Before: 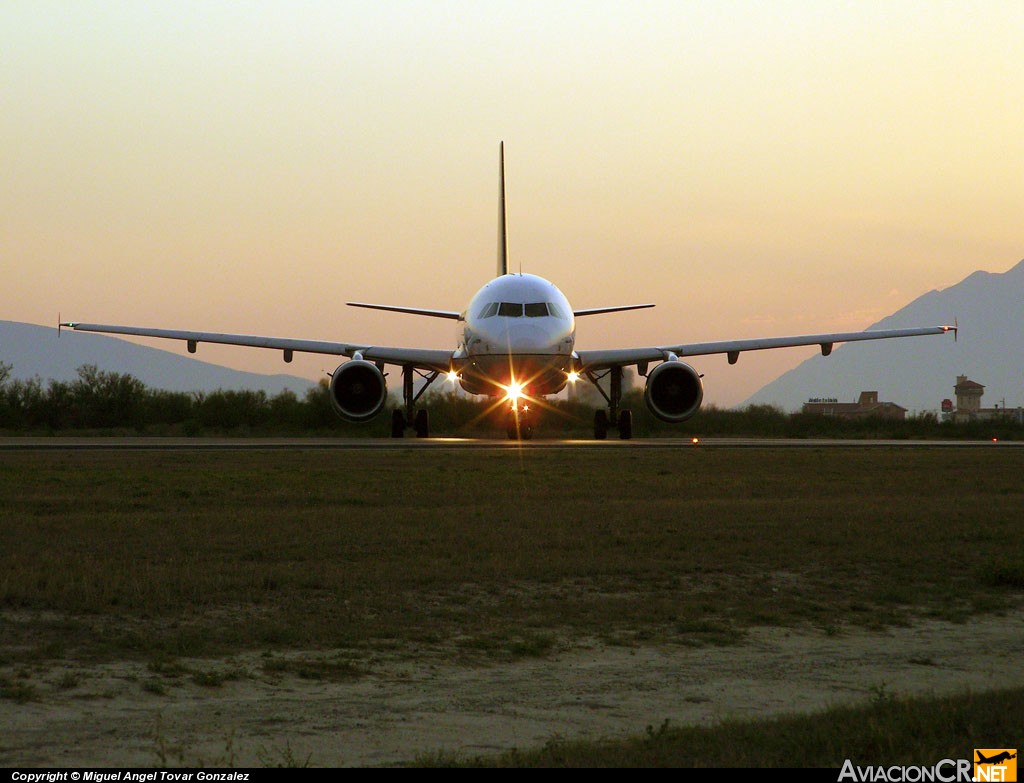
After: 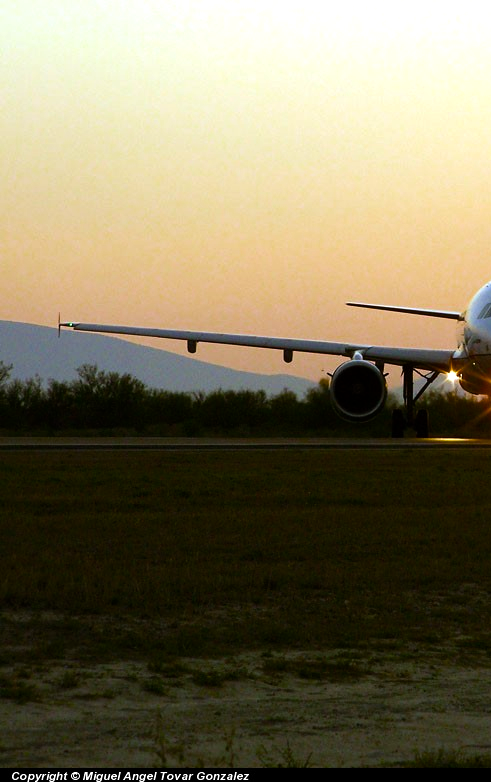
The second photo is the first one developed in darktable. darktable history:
crop and rotate: left 0.036%, top 0%, right 51.995%
color balance rgb: power › luminance -9.084%, linear chroma grading › global chroma 9.208%, perceptual saturation grading › global saturation 19.515%, perceptual brilliance grading › global brilliance 15.044%, perceptual brilliance grading › shadows -34.824%, global vibrance 6.76%, saturation formula JzAzBz (2021)
